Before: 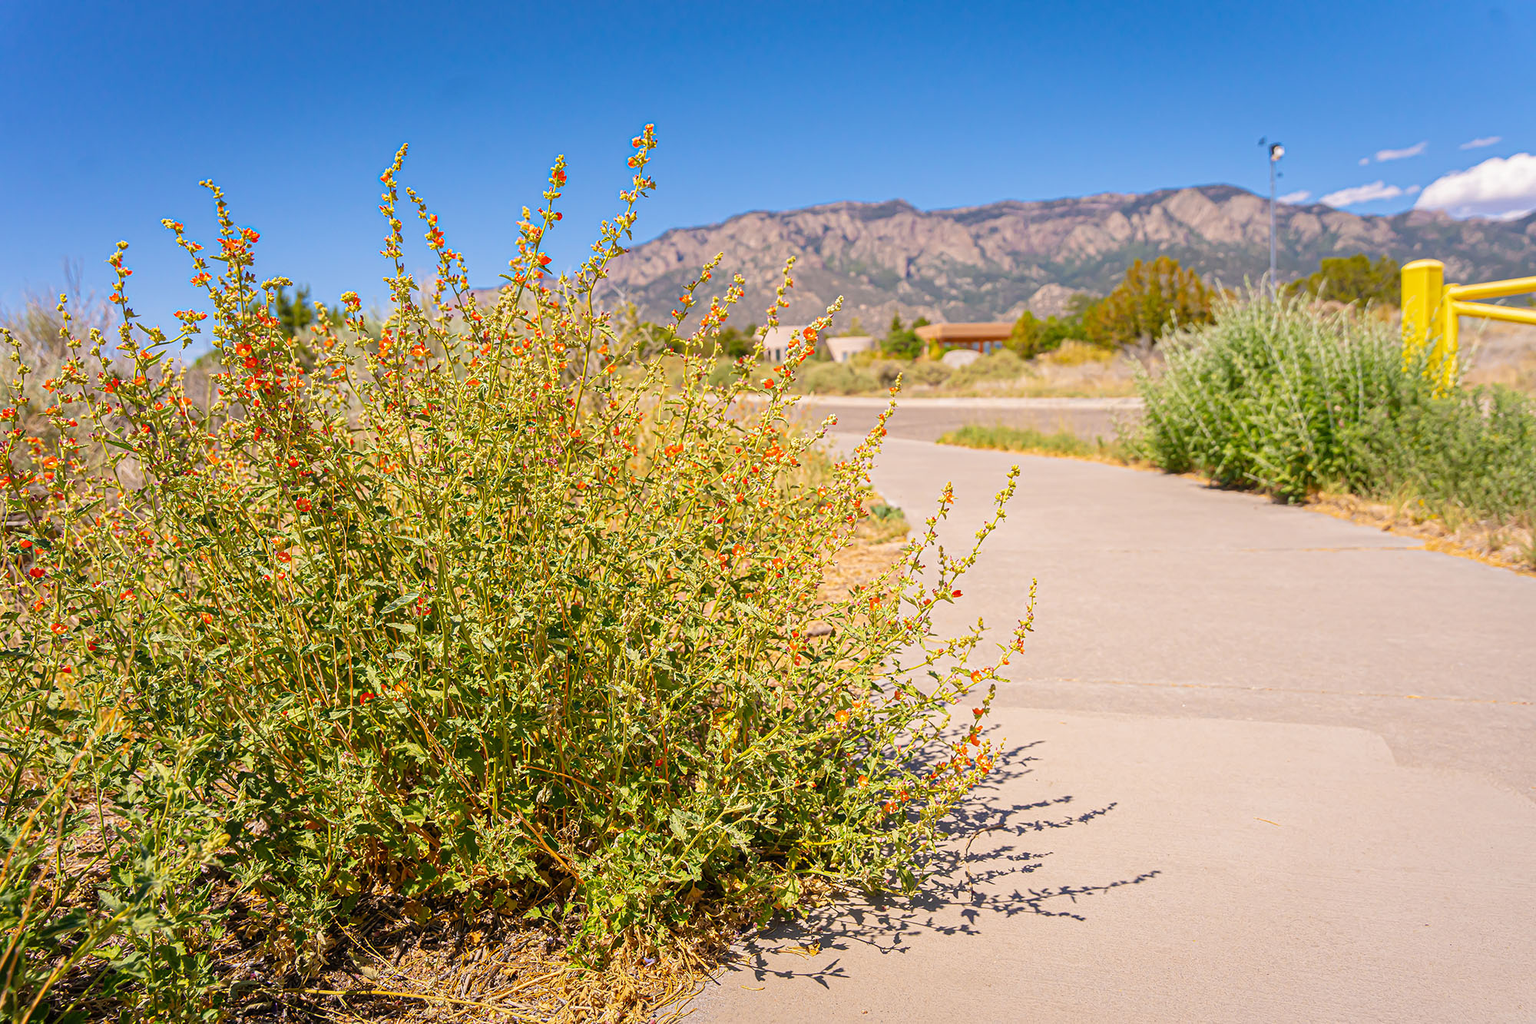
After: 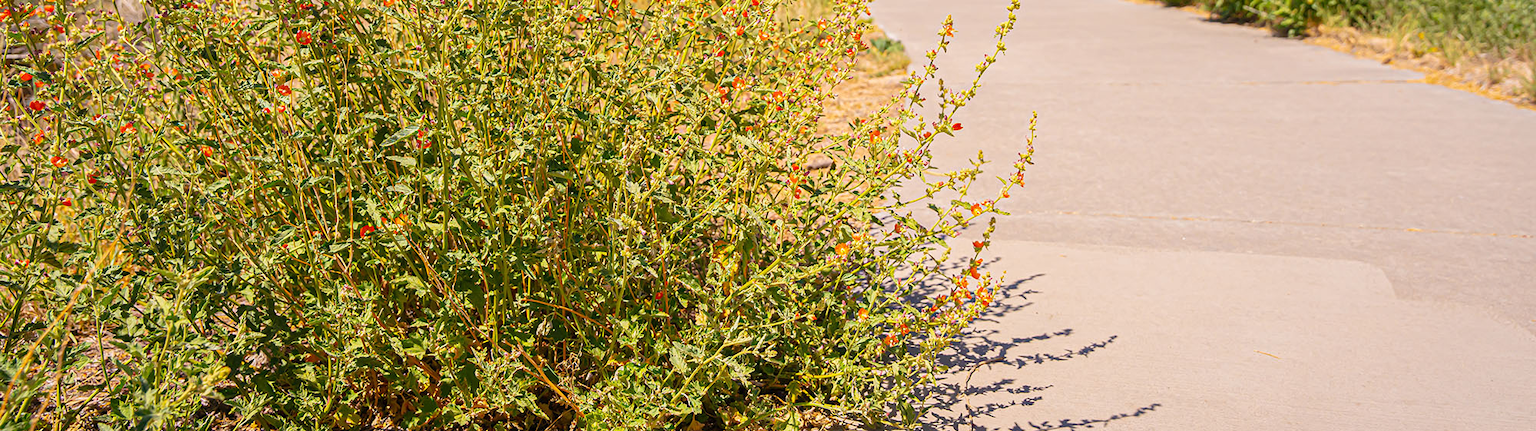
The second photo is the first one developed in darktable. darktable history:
tone equalizer: on, module defaults
crop: top 45.642%, bottom 12.159%
